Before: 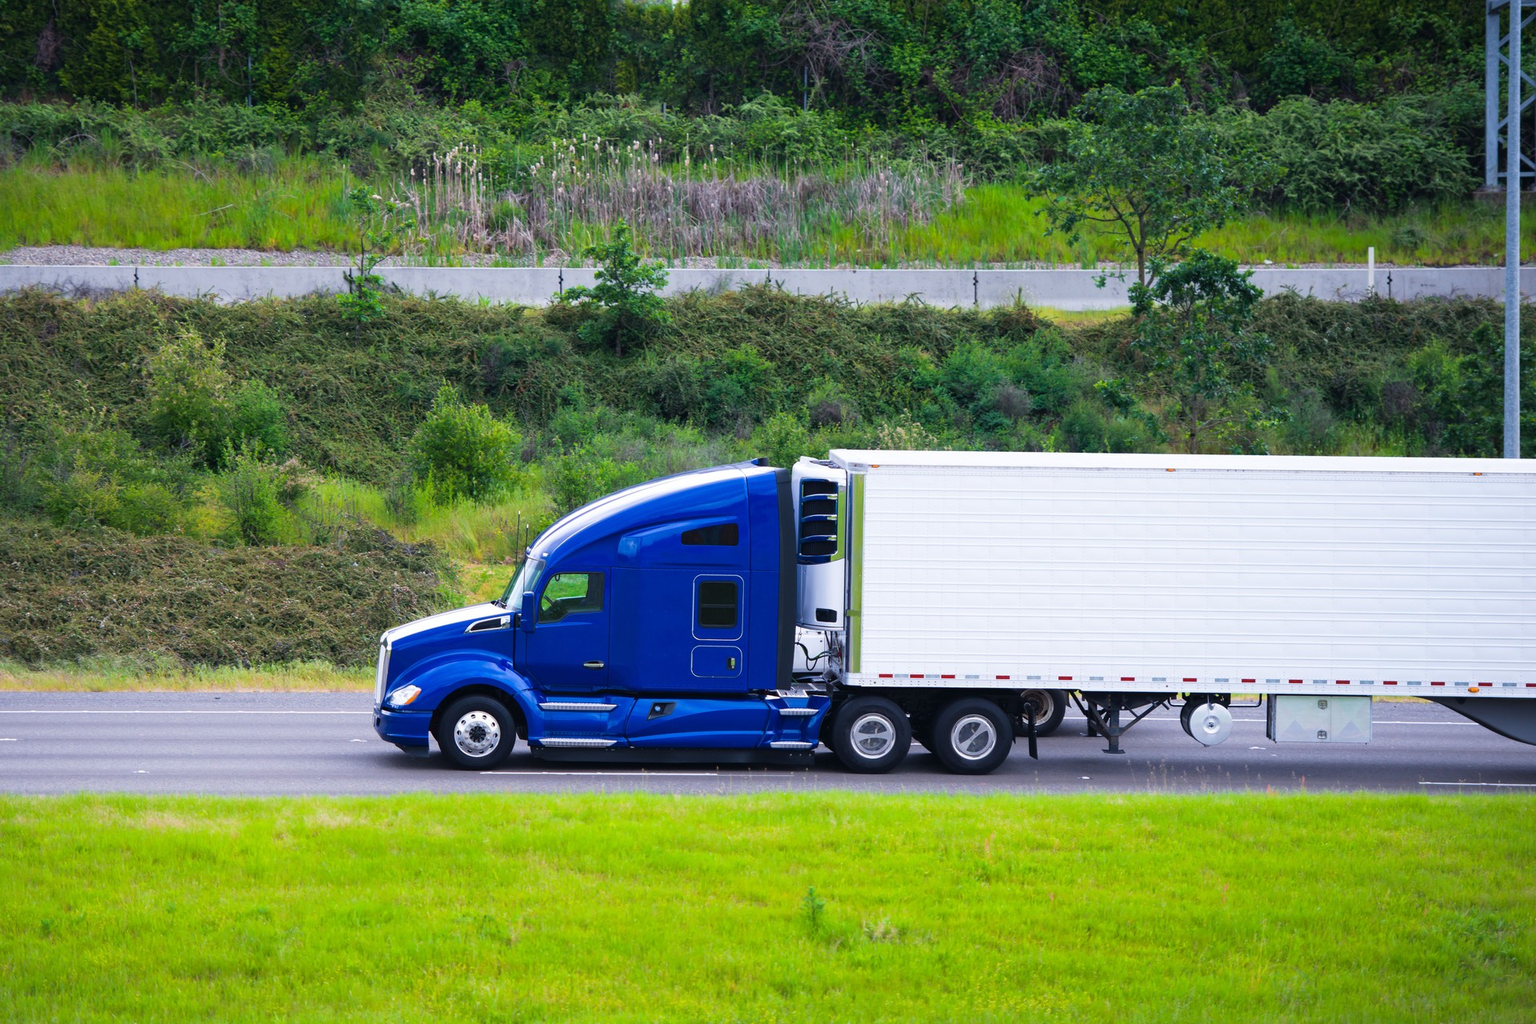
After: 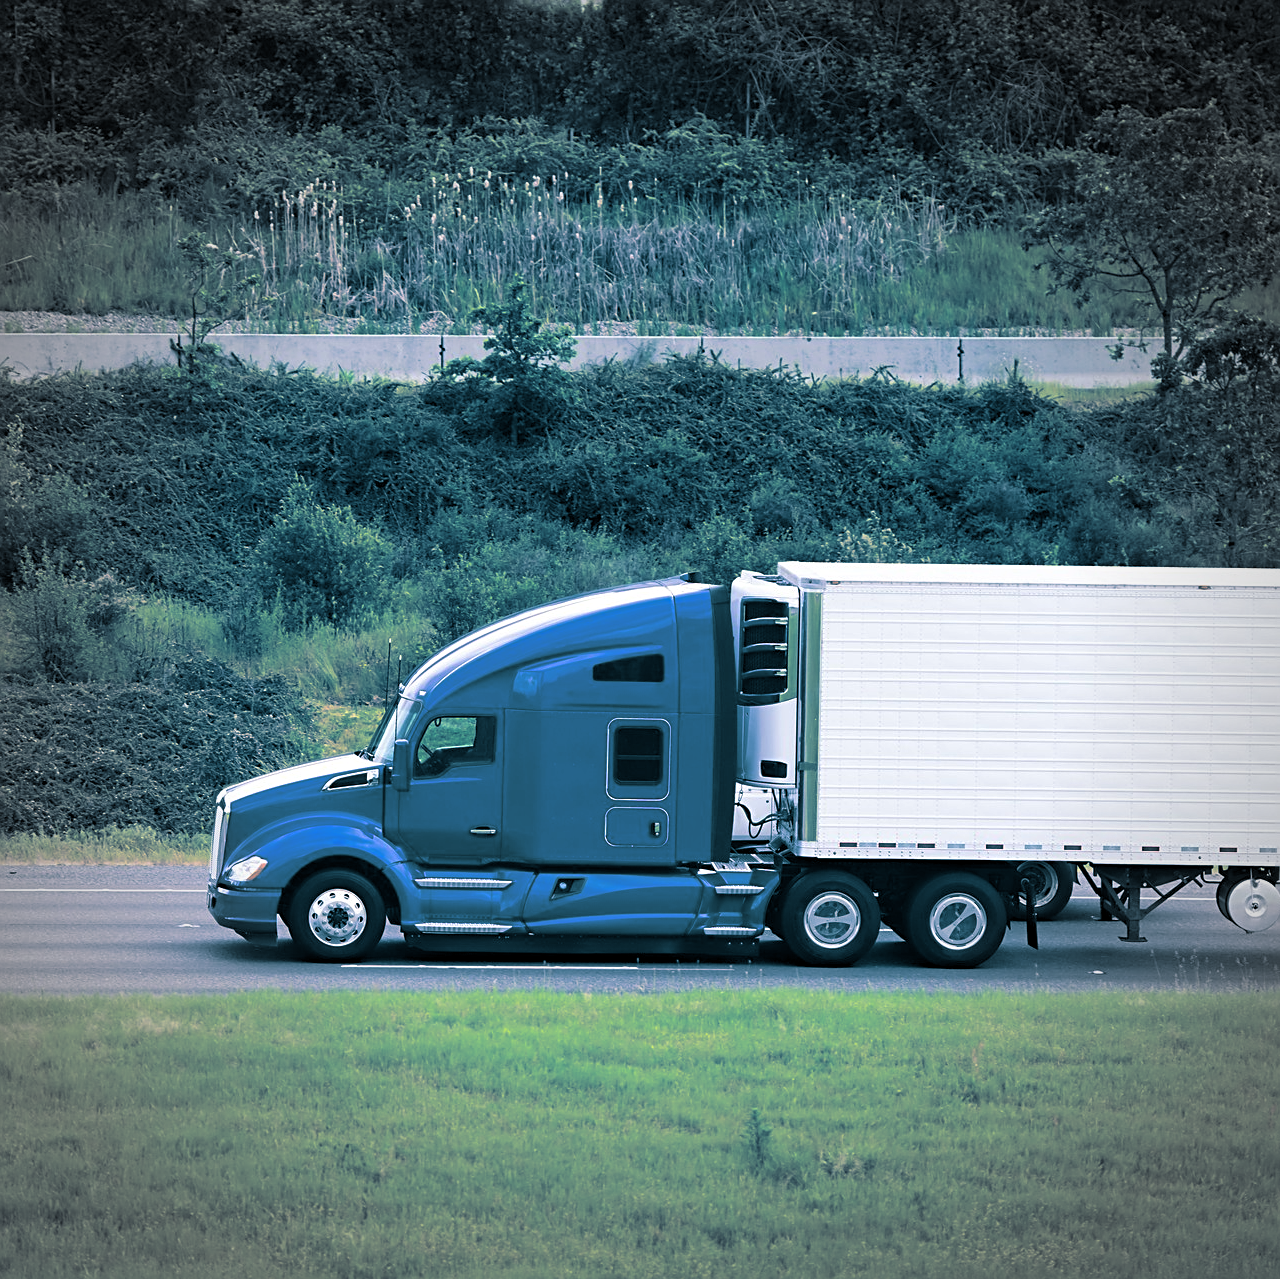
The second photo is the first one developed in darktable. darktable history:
haze removal: compatibility mode true, adaptive false
sharpen: on, module defaults
split-toning: shadows › hue 212.4°, balance -70
vignetting: fall-off start 67.15%, brightness -0.442, saturation -0.691, width/height ratio 1.011, unbound false
crop and rotate: left 13.537%, right 19.796%
